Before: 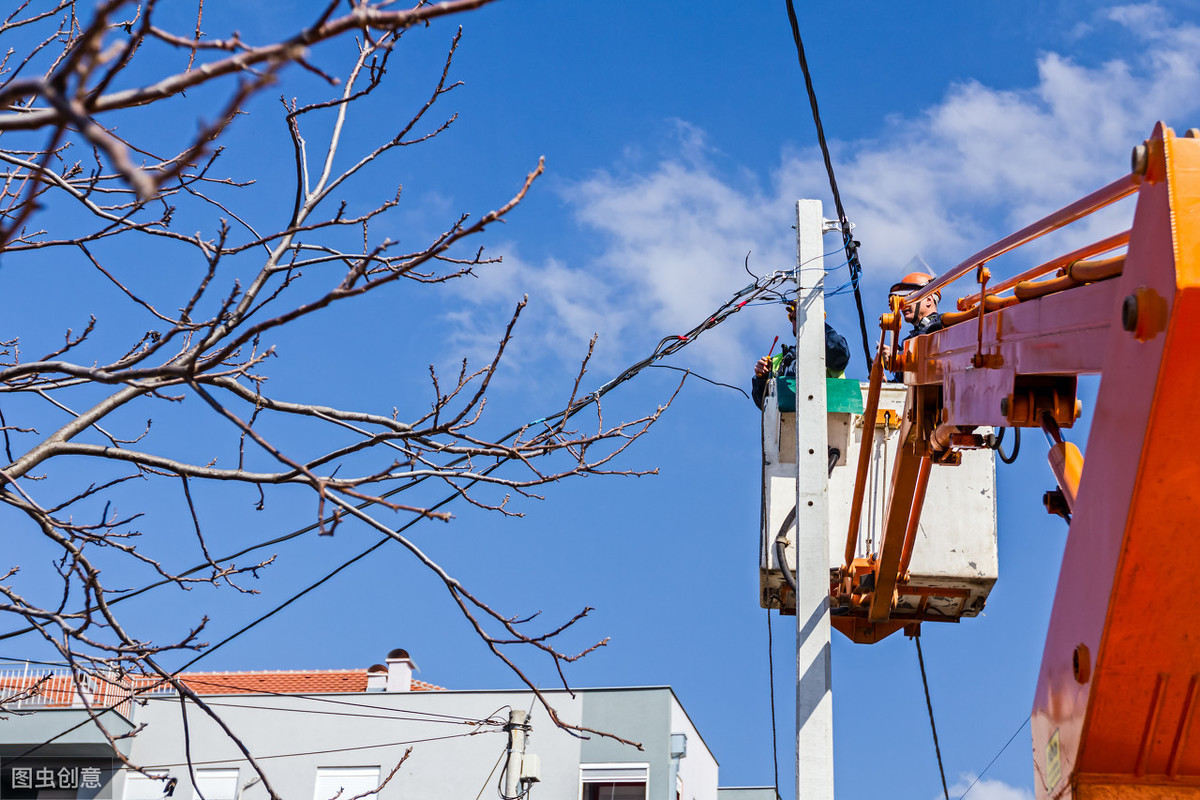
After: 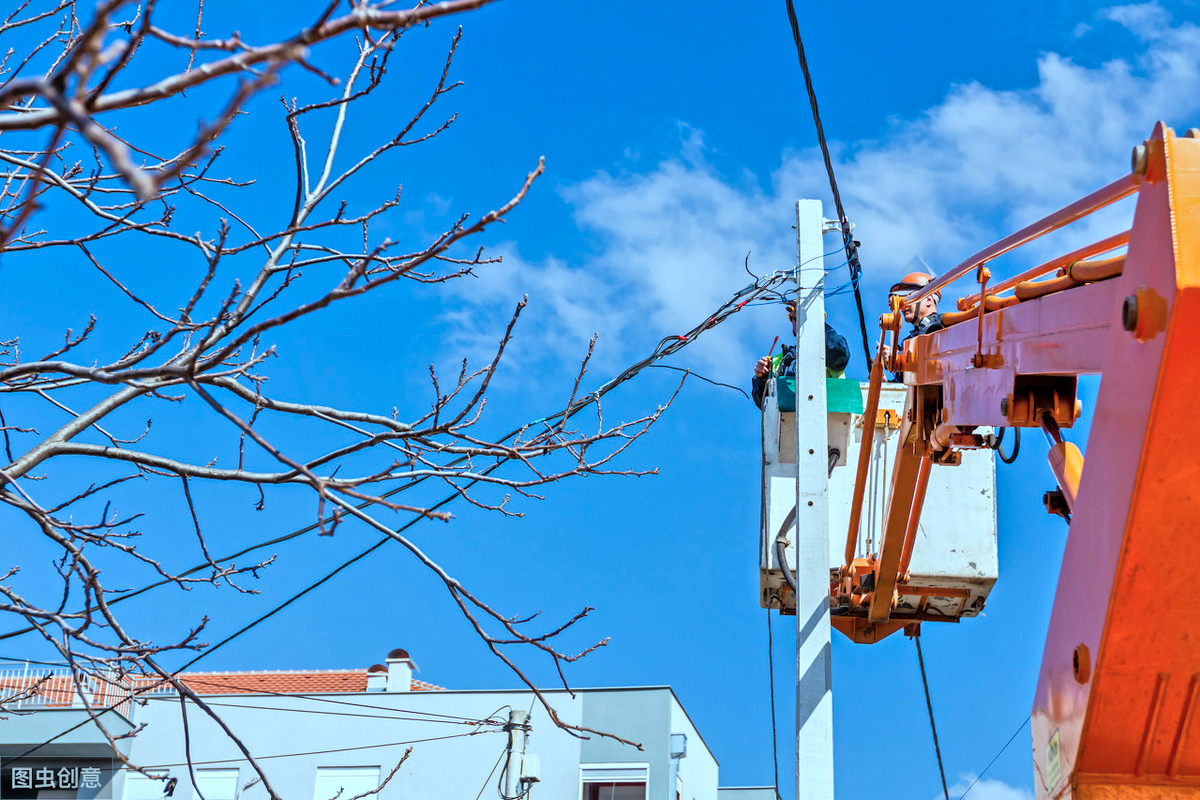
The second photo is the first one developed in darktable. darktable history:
tone equalizer: -7 EV 0.15 EV, -6 EV 0.6 EV, -5 EV 1.15 EV, -4 EV 1.33 EV, -3 EV 1.15 EV, -2 EV 0.6 EV, -1 EV 0.15 EV, mask exposure compensation -0.5 EV
color correction: highlights a* -11.71, highlights b* -15.58
